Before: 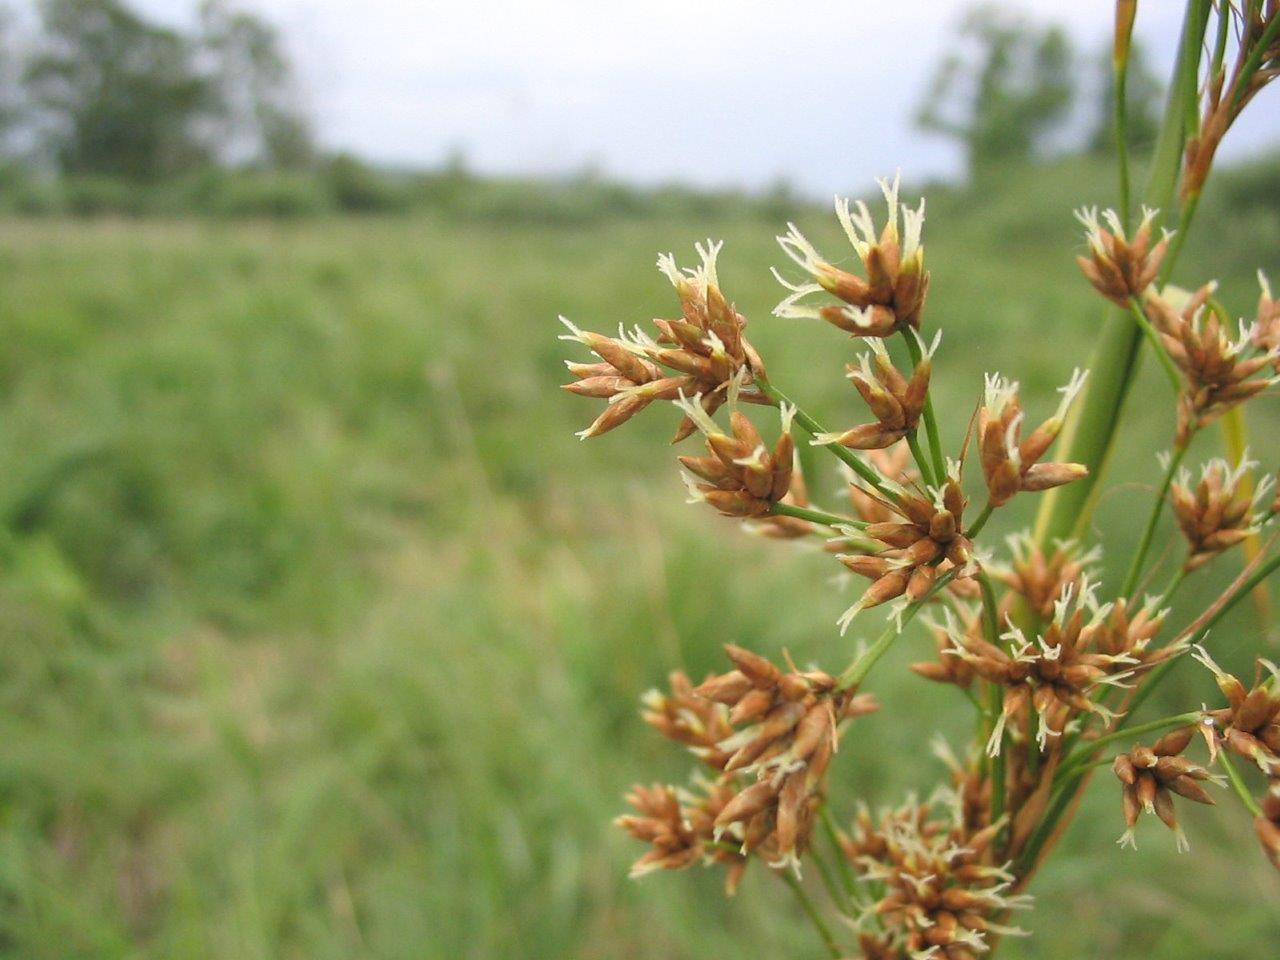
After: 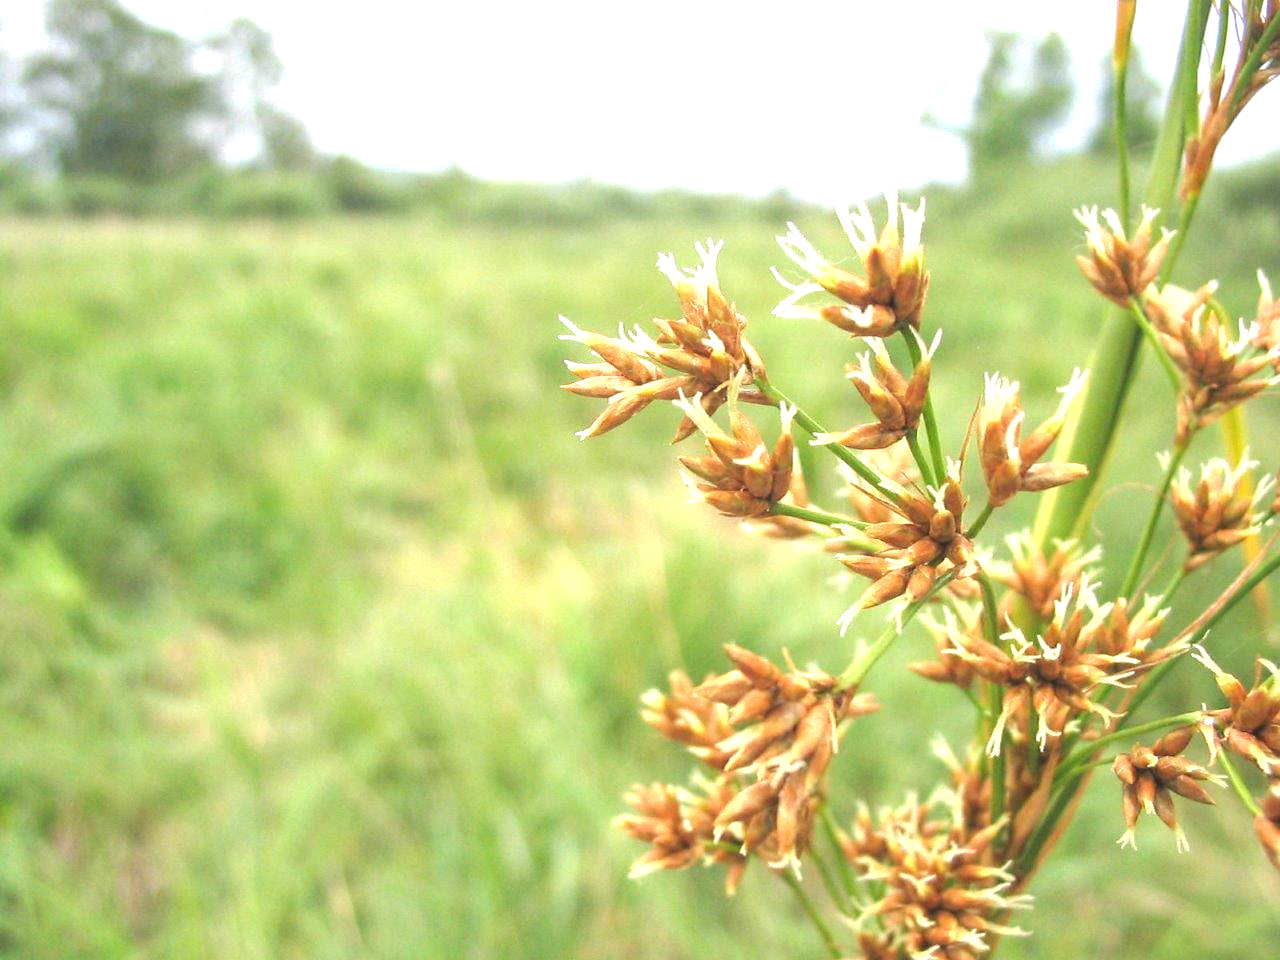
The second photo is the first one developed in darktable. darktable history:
local contrast: detail 110%
exposure: exposure 1.223 EV, compensate highlight preservation false
